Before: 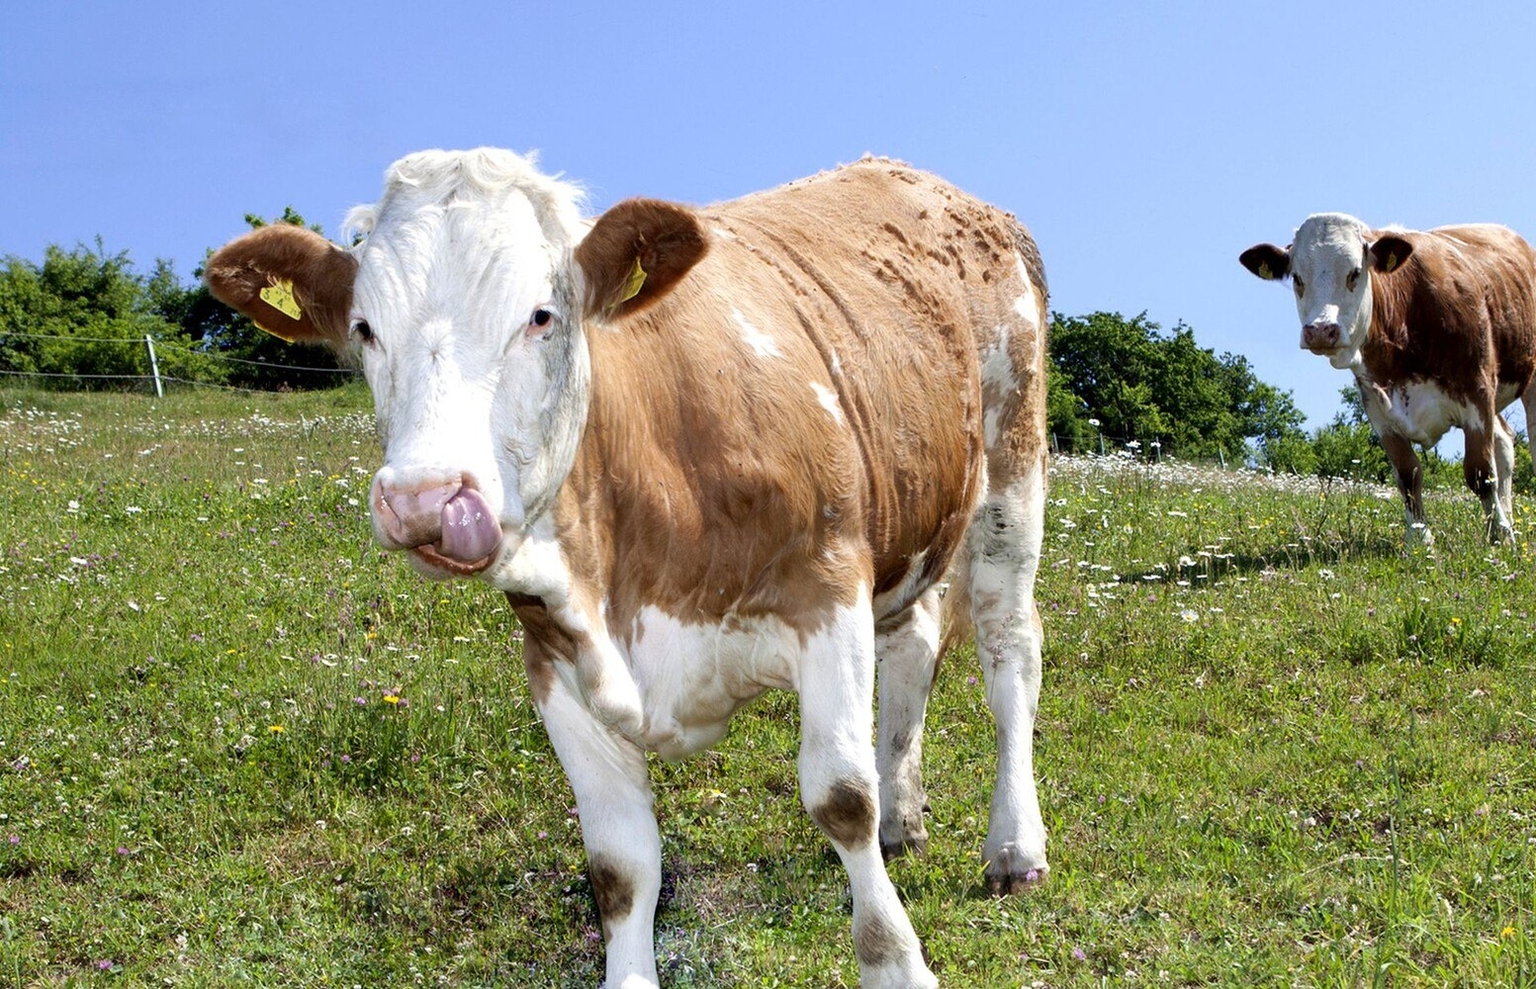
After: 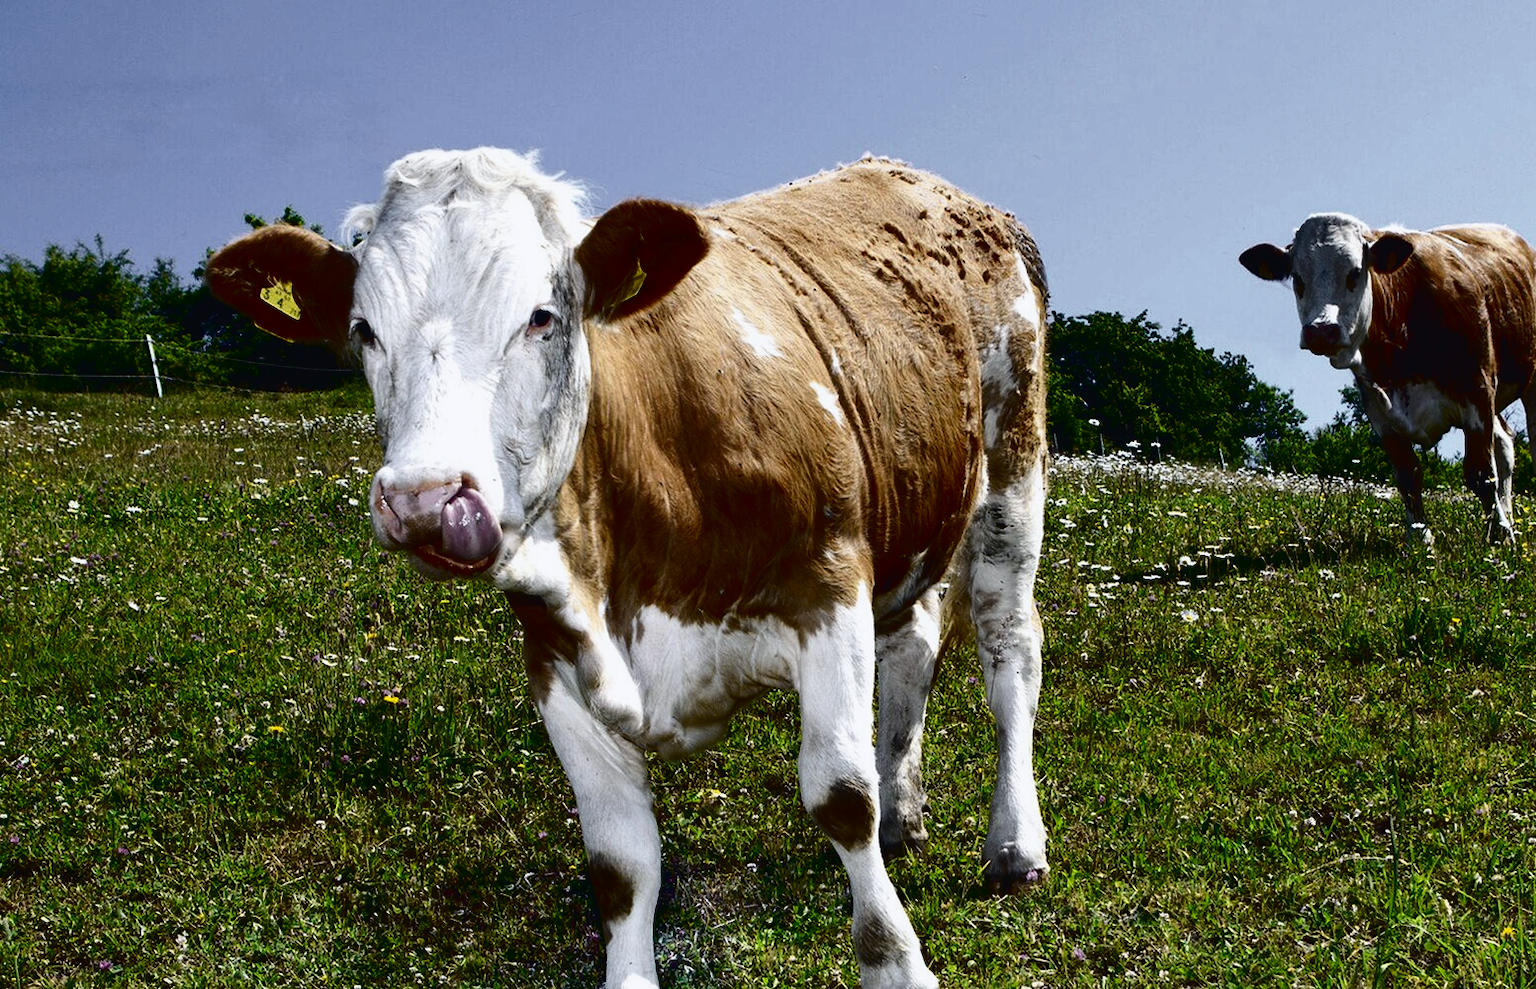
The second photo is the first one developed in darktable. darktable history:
tone curve: curves: ch0 [(0, 0.023) (0.104, 0.058) (0.21, 0.162) (0.469, 0.524) (0.579, 0.65) (0.725, 0.8) (0.858, 0.903) (1, 0.974)]; ch1 [(0, 0) (0.414, 0.395) (0.447, 0.447) (0.502, 0.501) (0.521, 0.512) (0.57, 0.563) (0.618, 0.61) (0.654, 0.642) (1, 1)]; ch2 [(0, 0) (0.356, 0.408) (0.437, 0.453) (0.492, 0.485) (0.524, 0.508) (0.566, 0.567) (0.595, 0.604) (1, 1)], color space Lab, independent channels, preserve colors none
contrast brightness saturation: brightness -0.502
